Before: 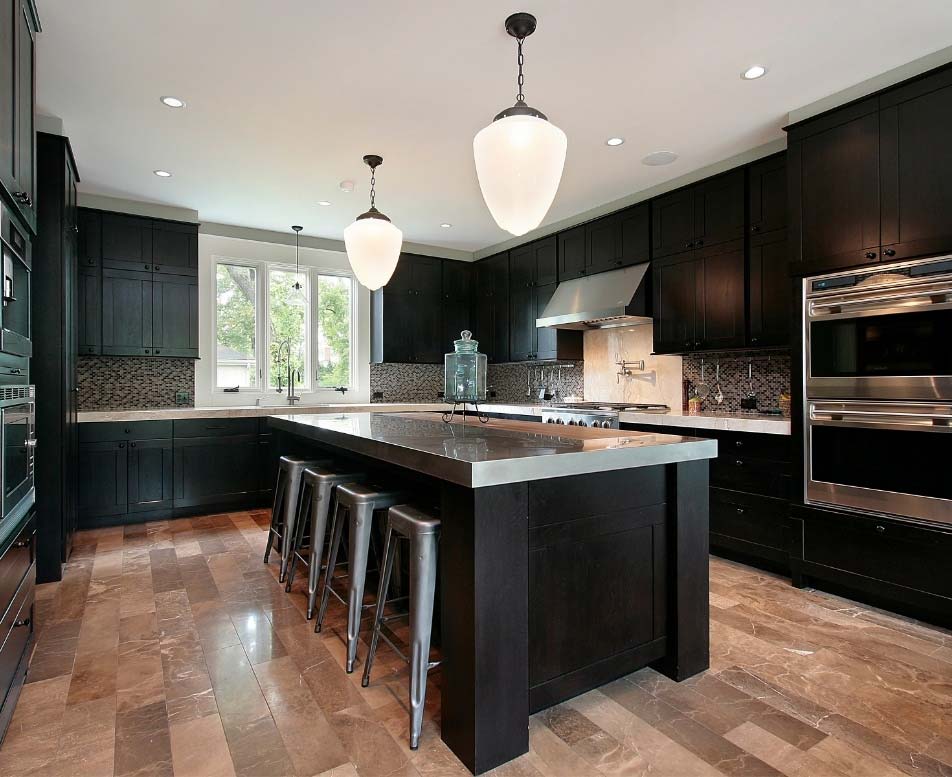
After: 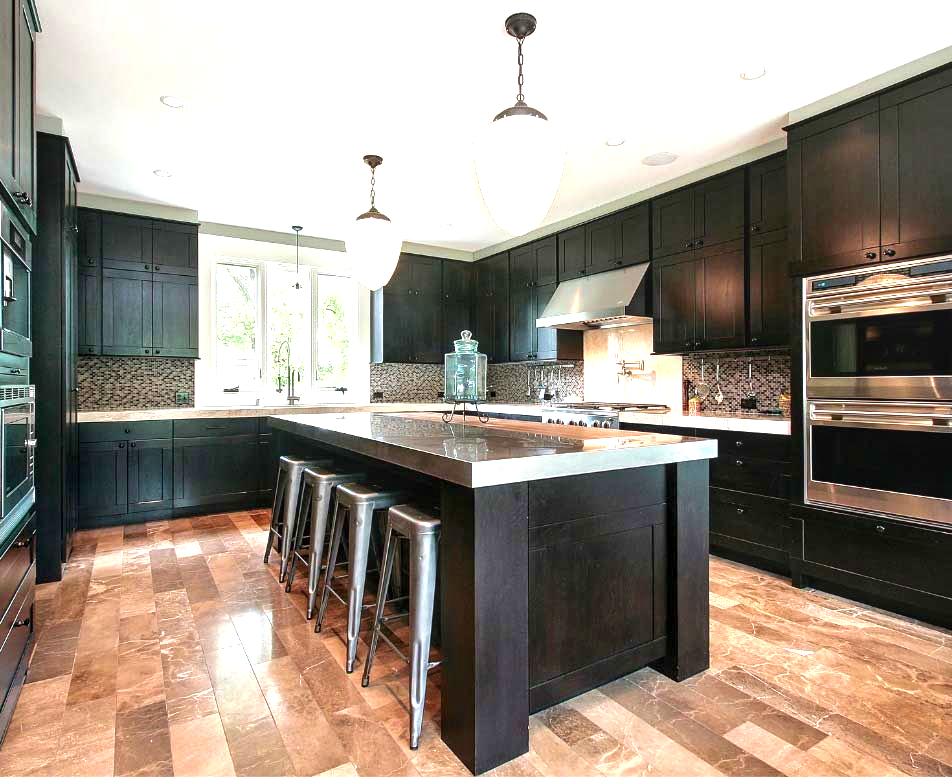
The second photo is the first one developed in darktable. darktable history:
local contrast: detail 130%
velvia: on, module defaults
exposure: black level correction 0, exposure 1.2 EV, compensate highlight preservation false
